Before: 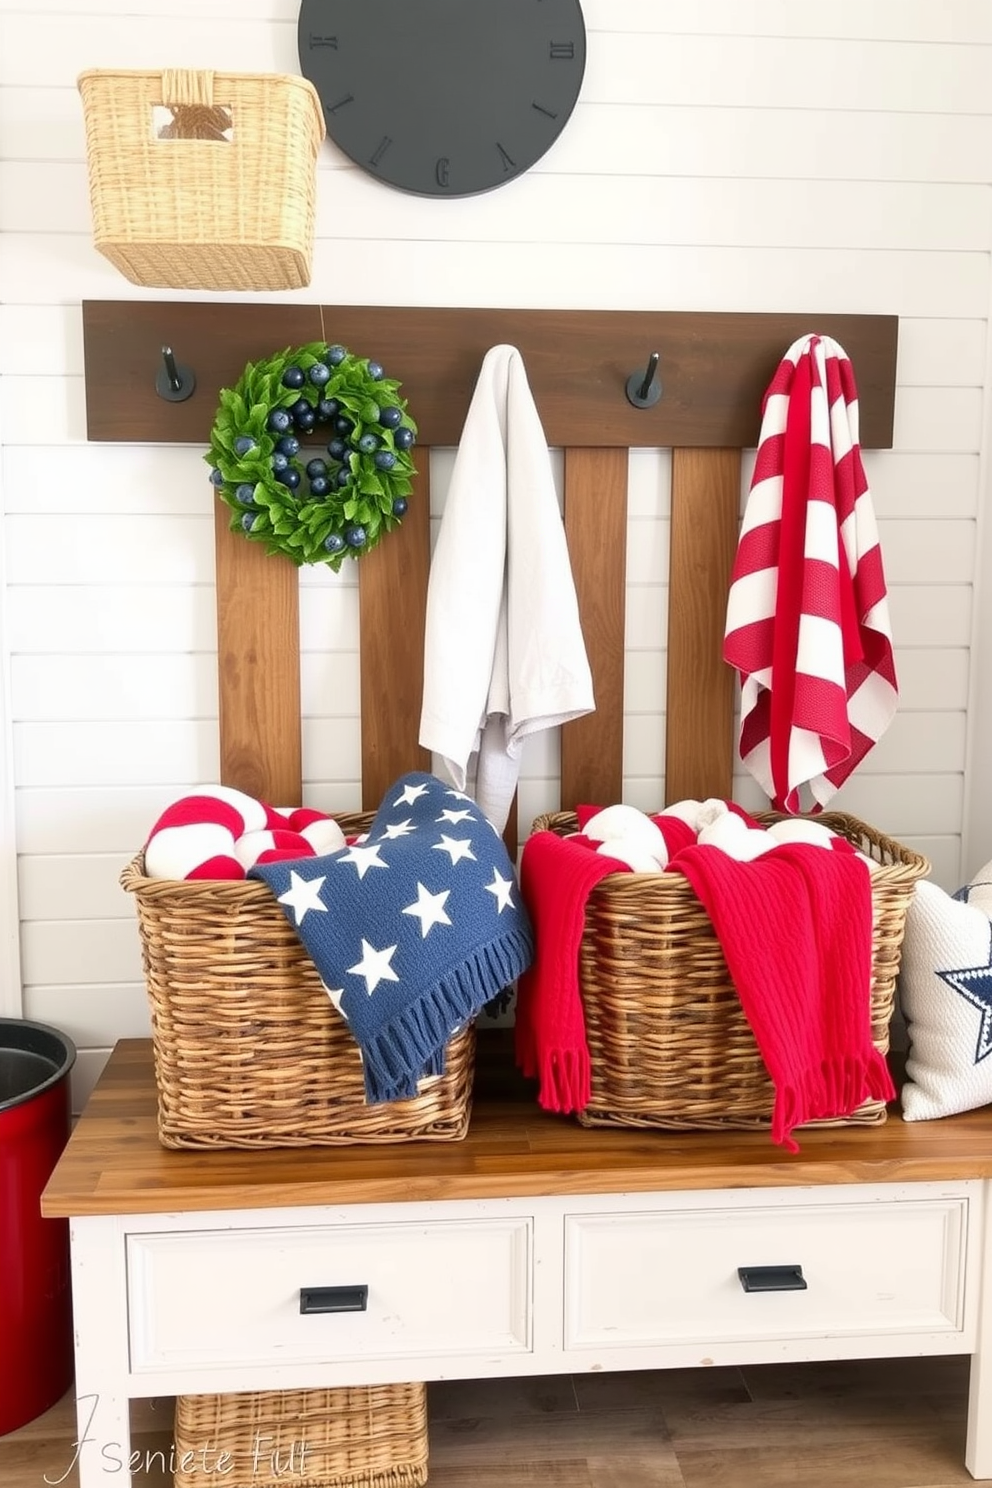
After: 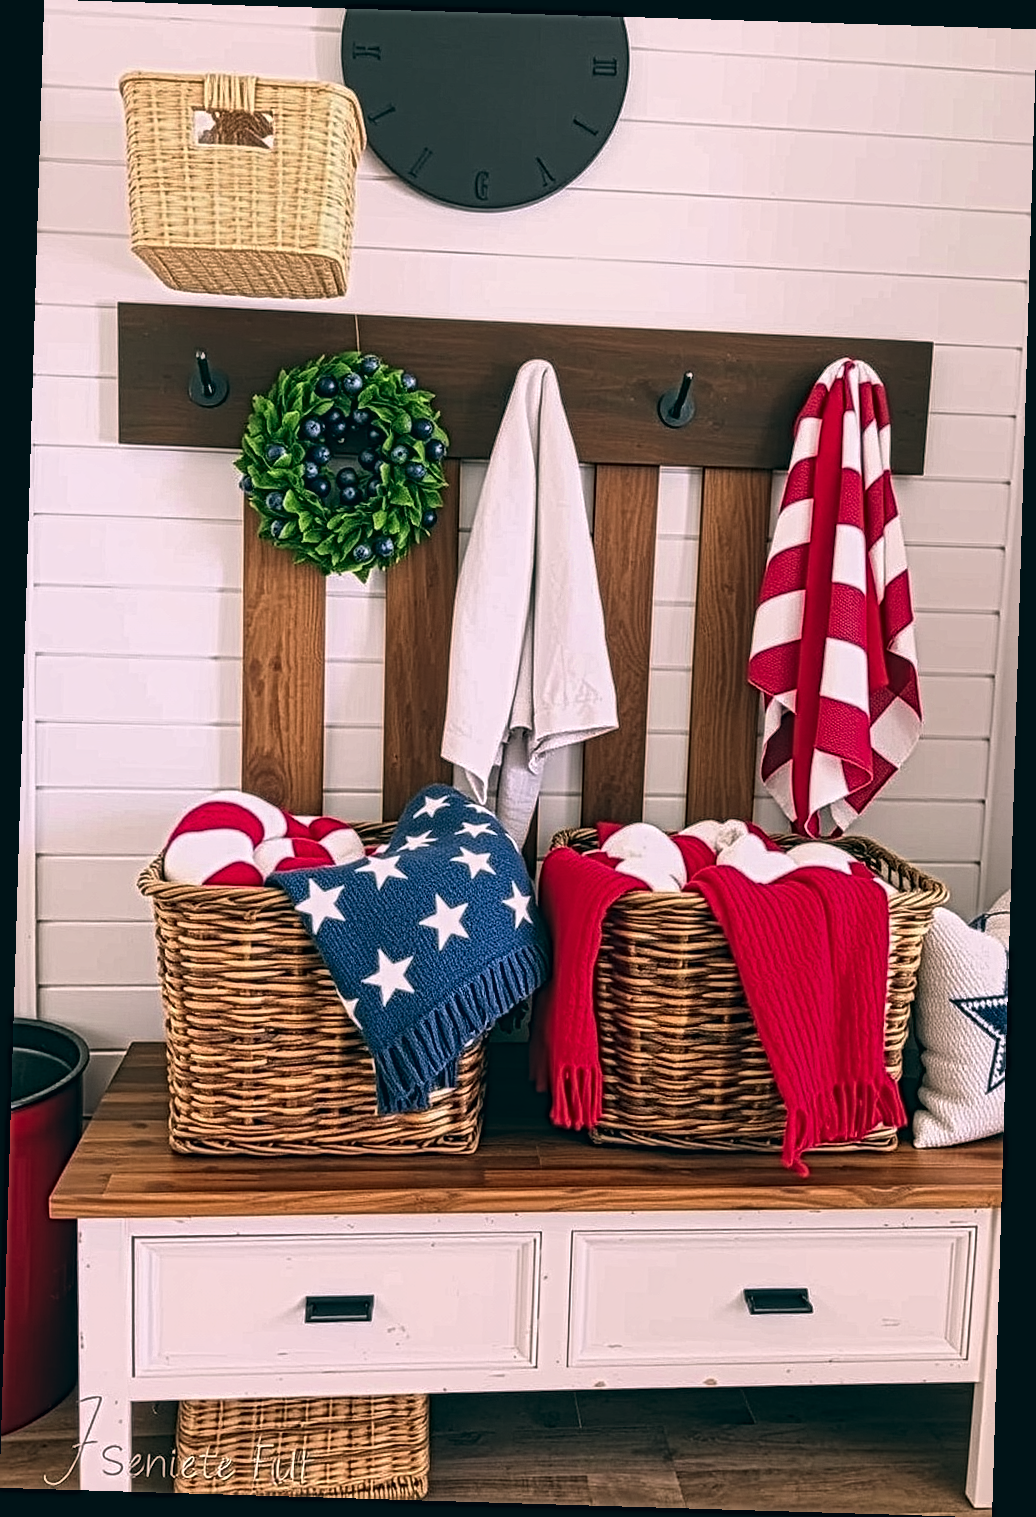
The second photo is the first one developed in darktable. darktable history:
exposure: exposure -0.153 EV, compensate highlight preservation false
rotate and perspective: rotation 1.72°, automatic cropping off
color balance: lift [1.016, 0.983, 1, 1.017], gamma [0.78, 1.018, 1.043, 0.957], gain [0.786, 1.063, 0.937, 1.017], input saturation 118.26%, contrast 13.43%, contrast fulcrum 21.62%, output saturation 82.76%
local contrast: mode bilateral grid, contrast 20, coarseness 3, detail 300%, midtone range 0.2
